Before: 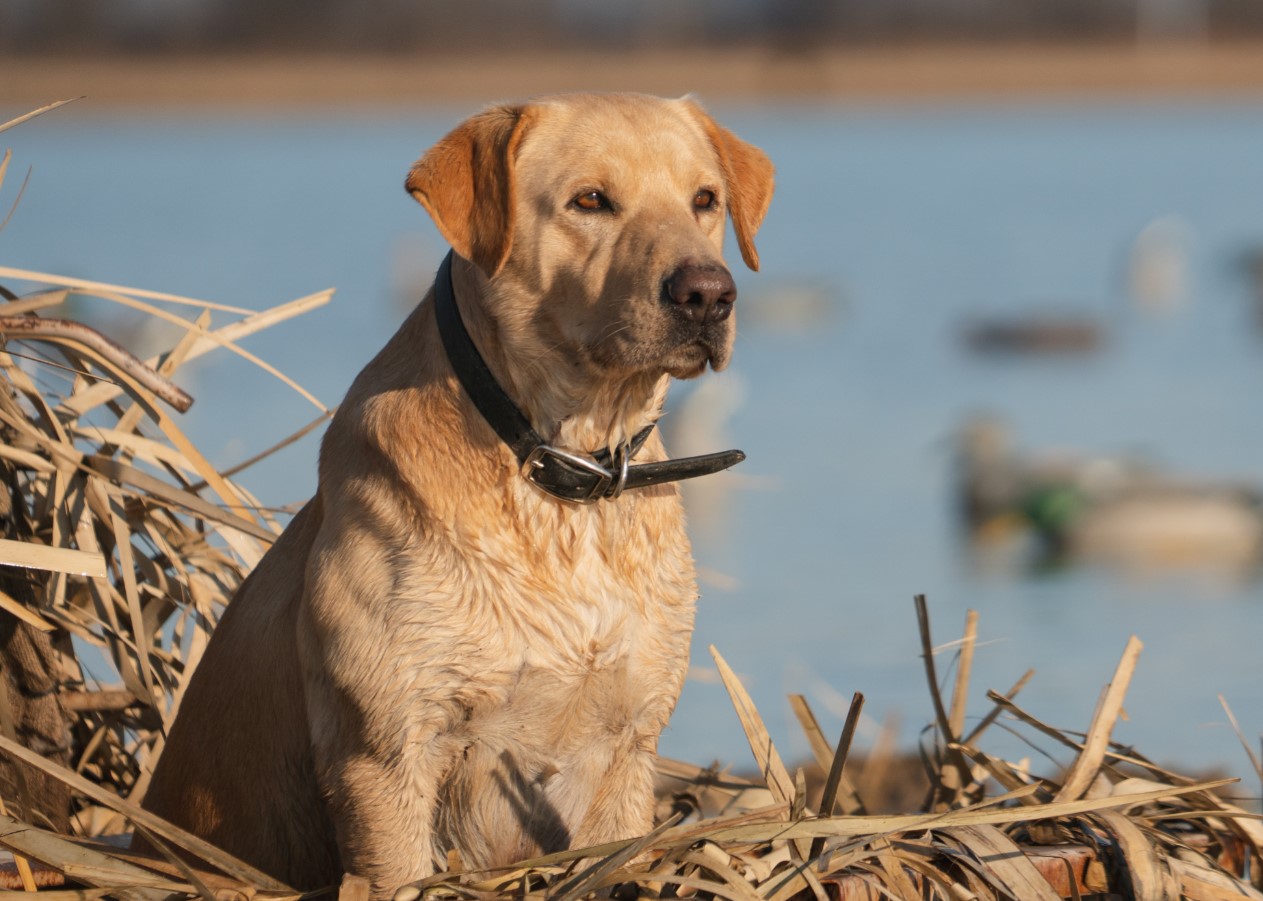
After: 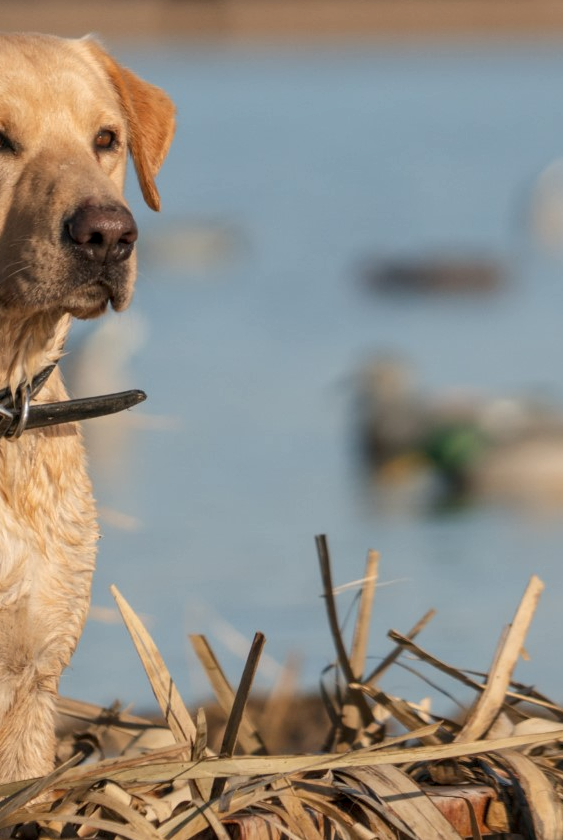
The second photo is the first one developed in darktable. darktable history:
crop: left 47.462%, top 6.665%, right 7.934%
local contrast: on, module defaults
shadows and highlights: shadows 25.15, highlights -26
